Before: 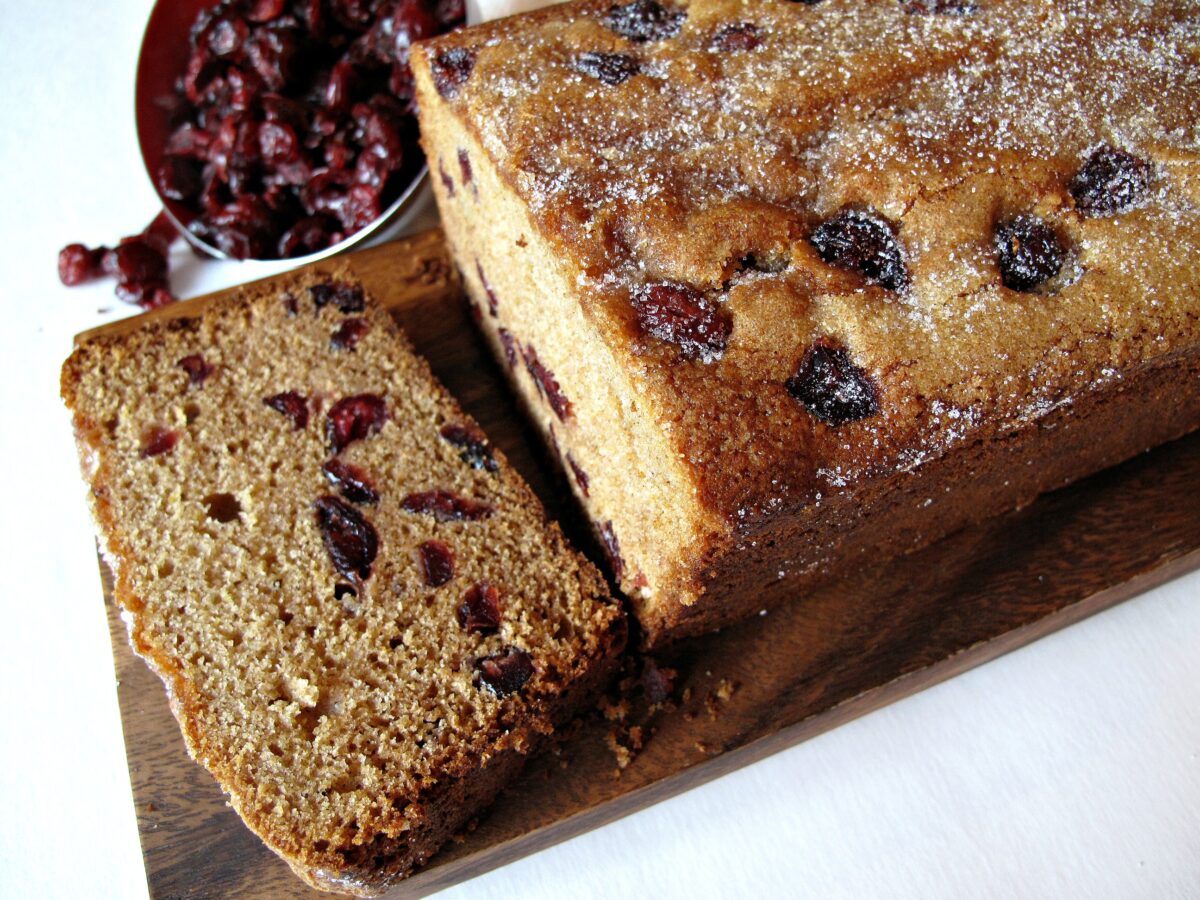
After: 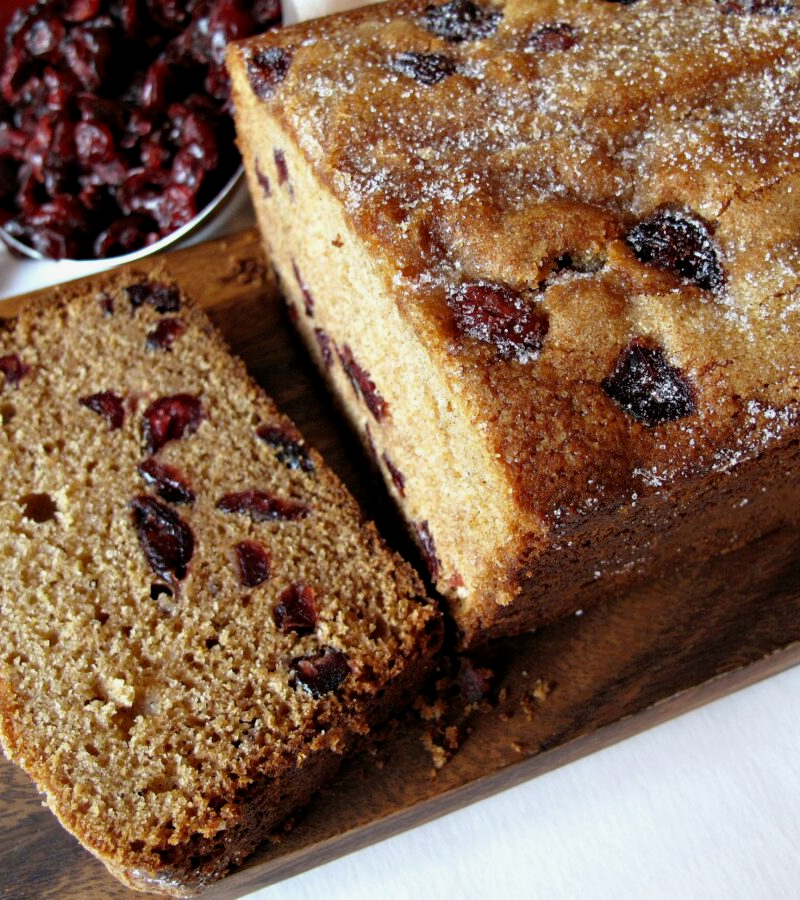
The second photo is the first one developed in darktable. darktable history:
crop: left 15.394%, right 17.913%
exposure: black level correction 0.002, exposure -0.101 EV, compensate highlight preservation false
